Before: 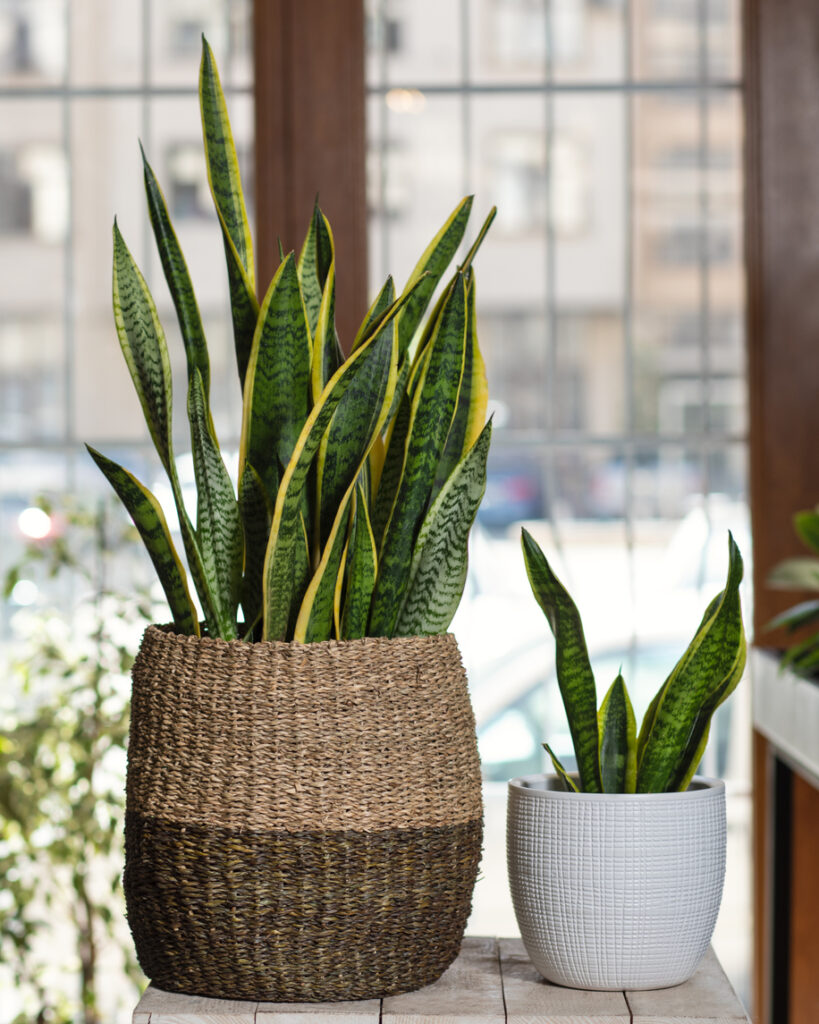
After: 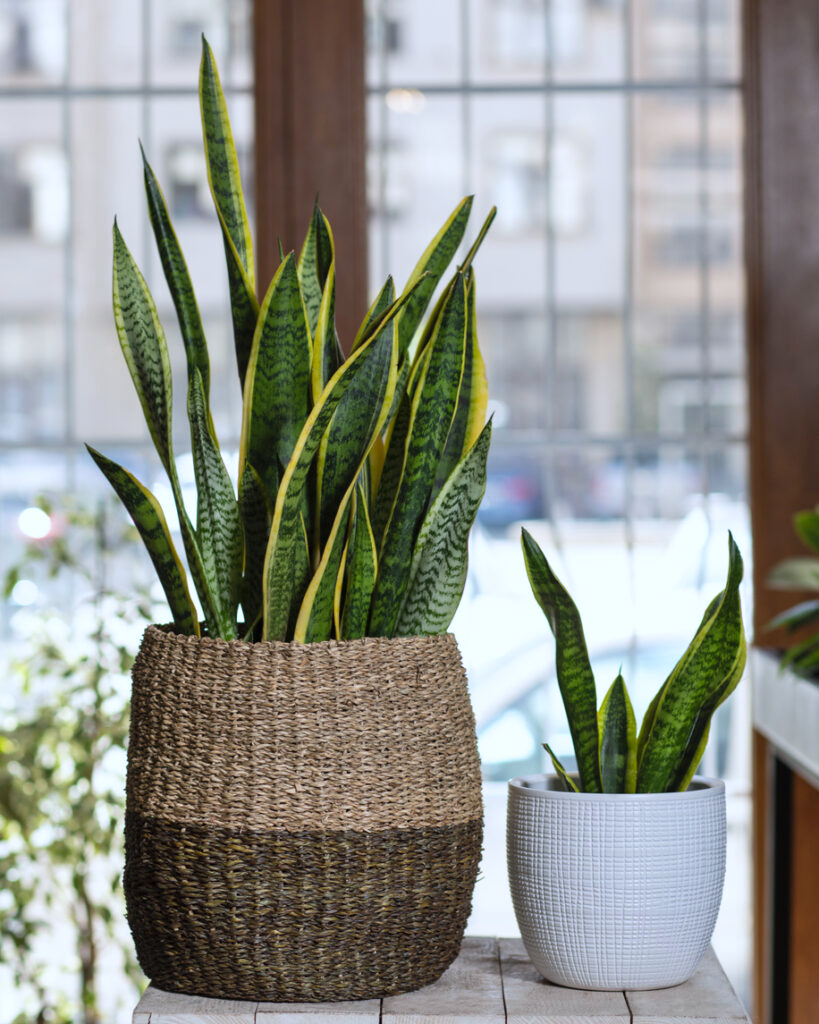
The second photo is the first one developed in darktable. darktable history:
white balance: red 0.954, blue 1.079
